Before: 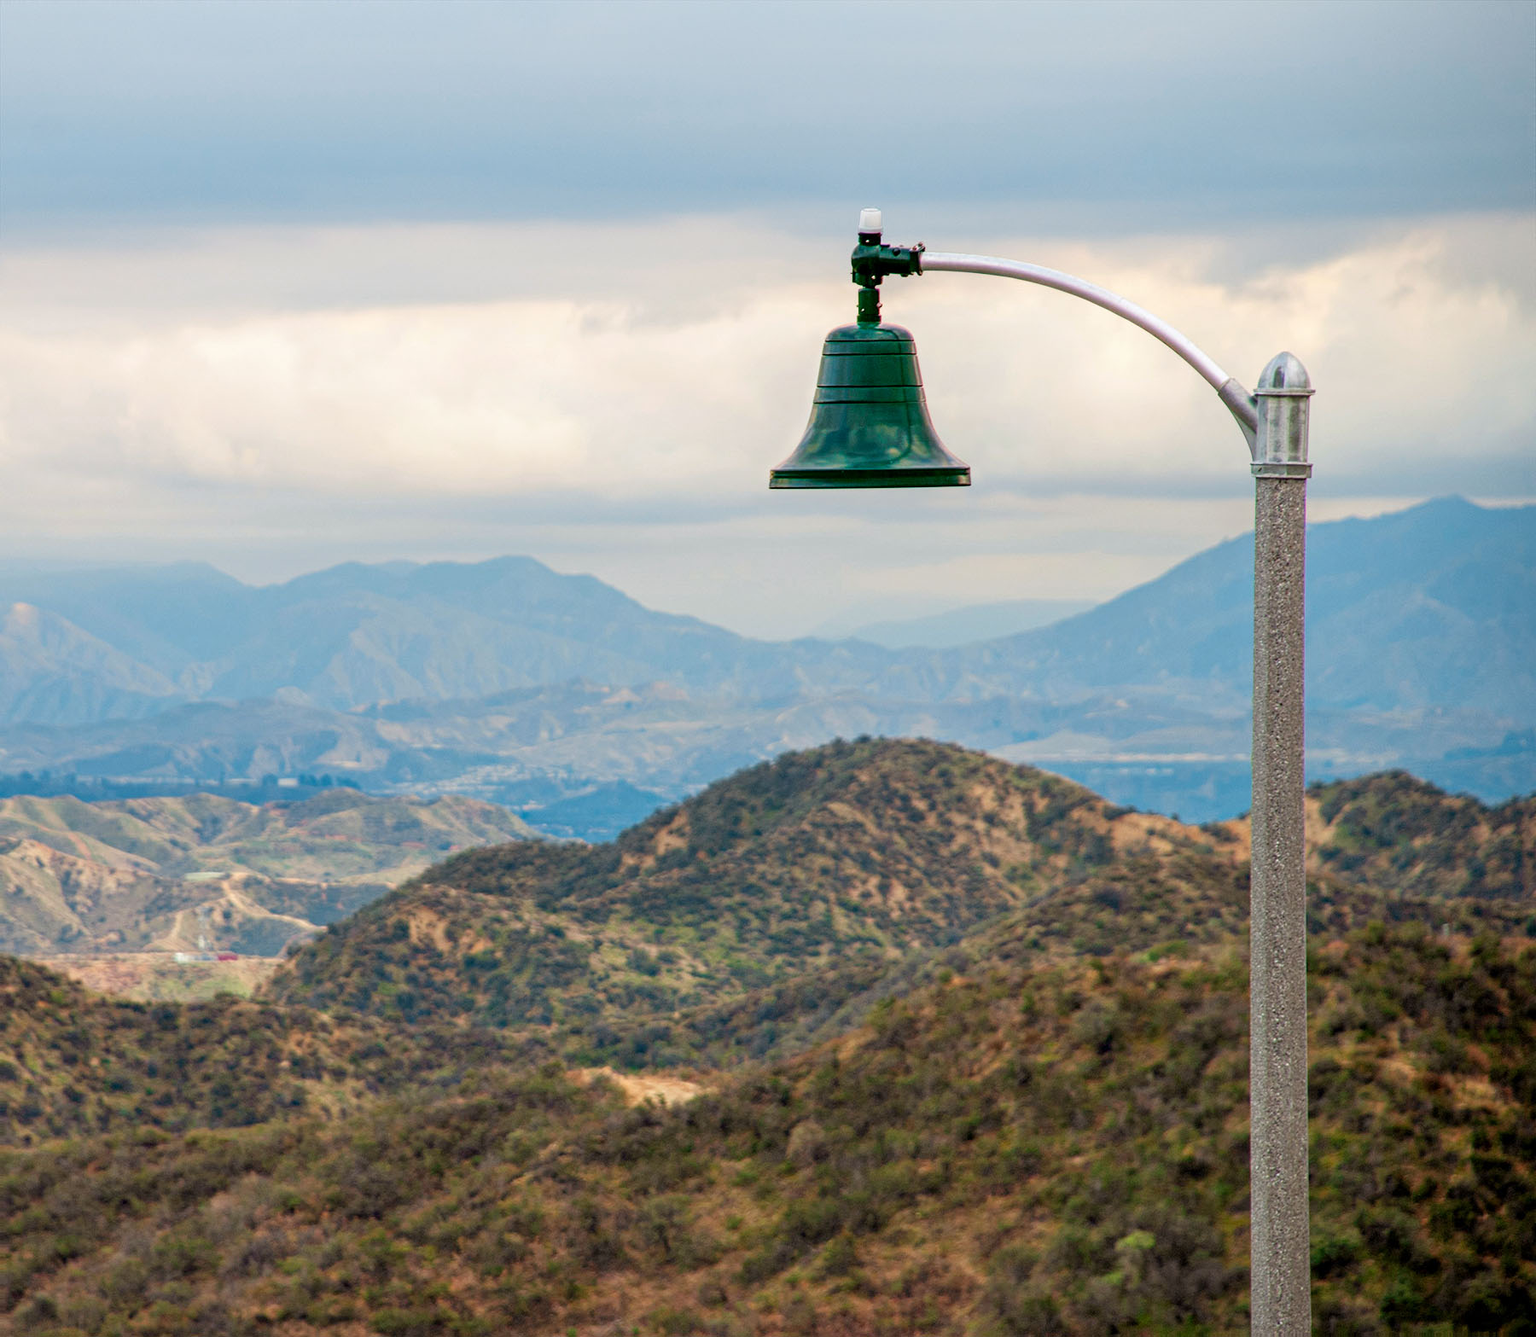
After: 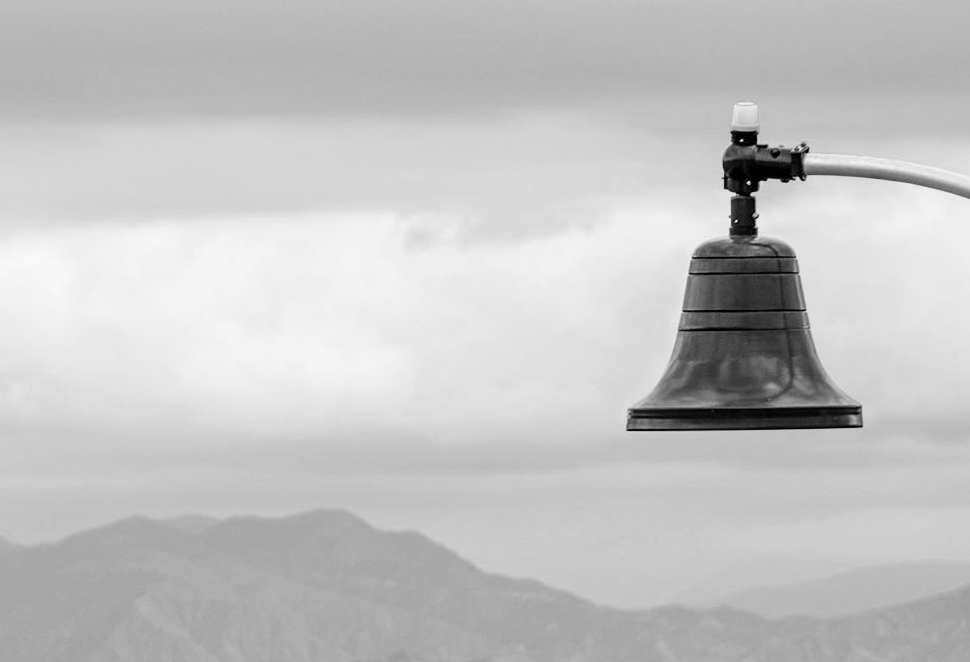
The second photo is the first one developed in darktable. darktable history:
monochrome: on, module defaults
crop: left 15.306%, top 9.065%, right 30.789%, bottom 48.638%
